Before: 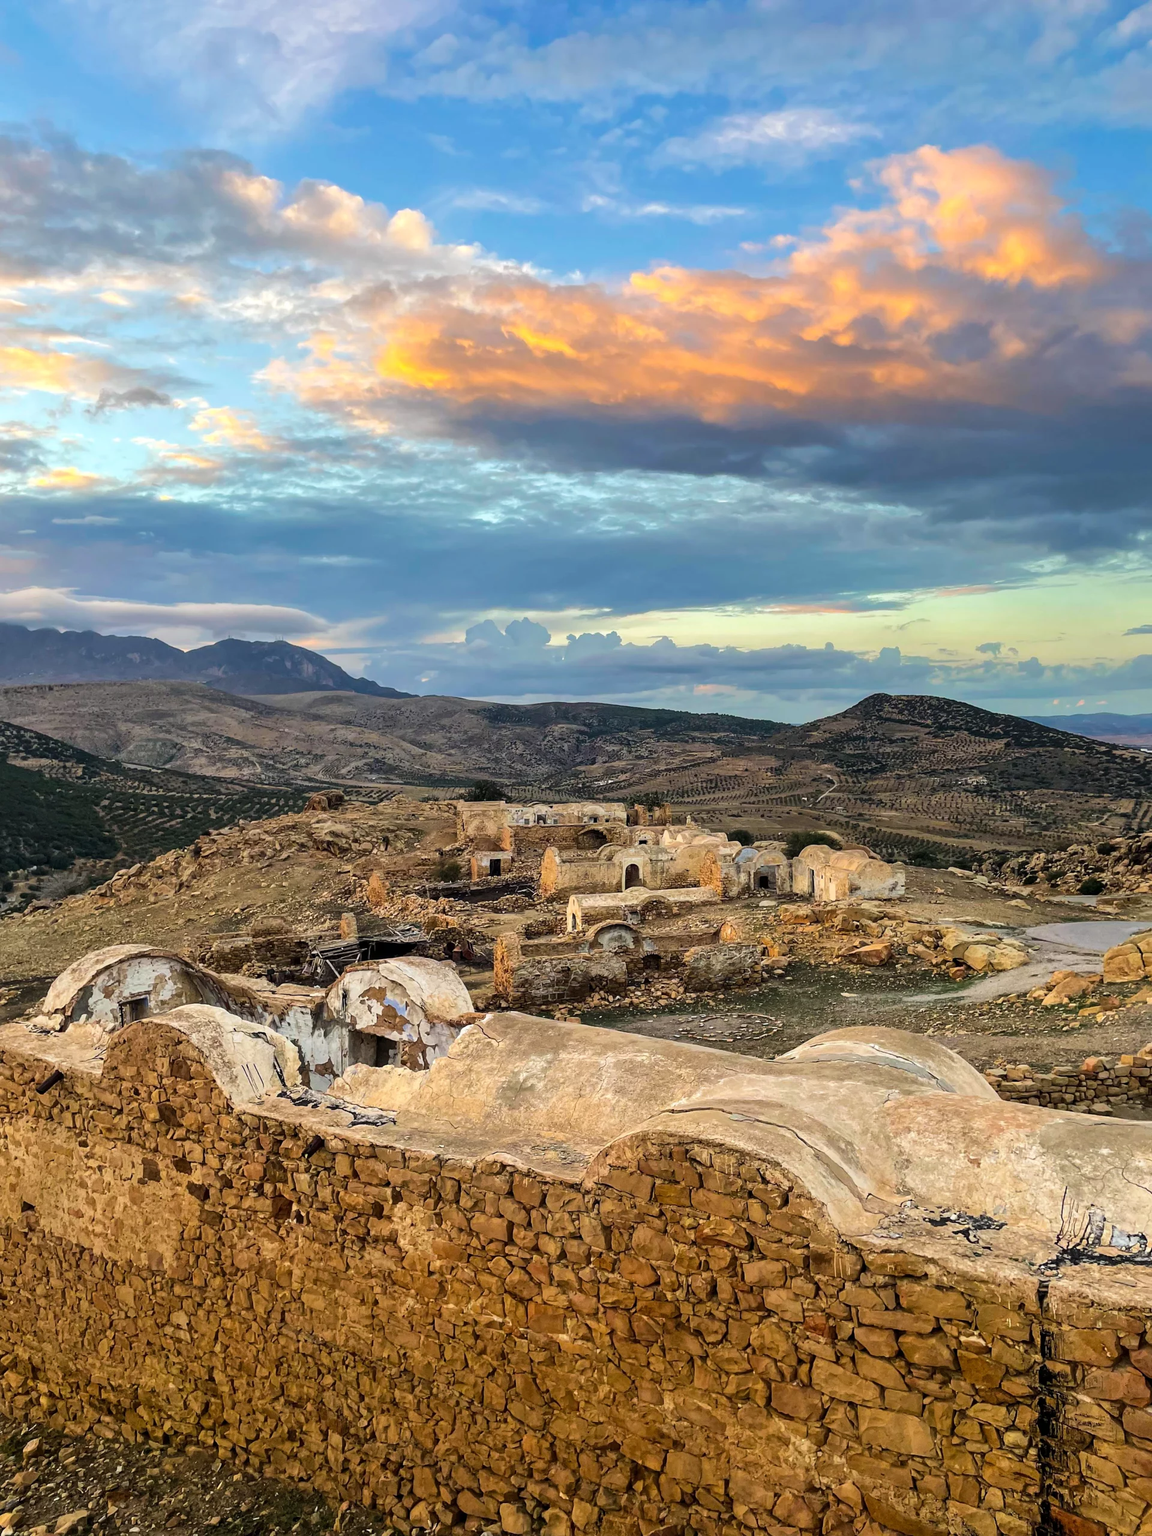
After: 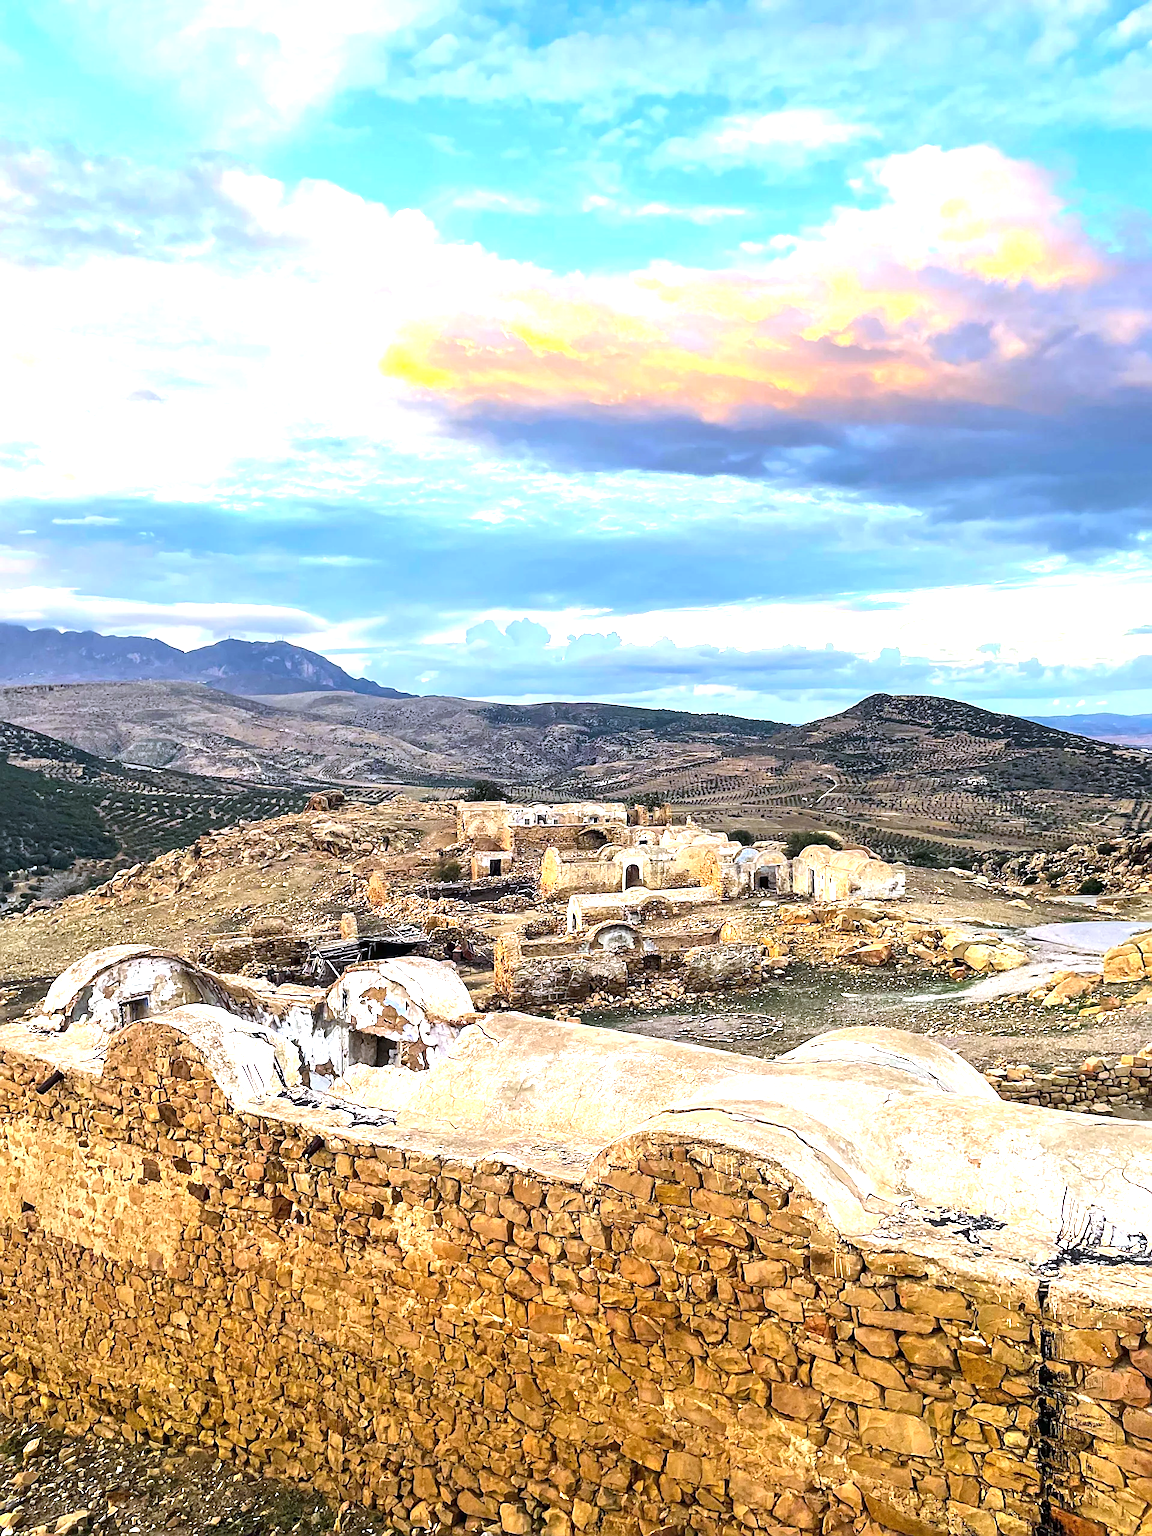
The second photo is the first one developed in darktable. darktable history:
white balance: red 0.967, blue 1.119, emerald 0.756
sharpen: on, module defaults
exposure: black level correction 0, exposure 1.3 EV, compensate highlight preservation false
